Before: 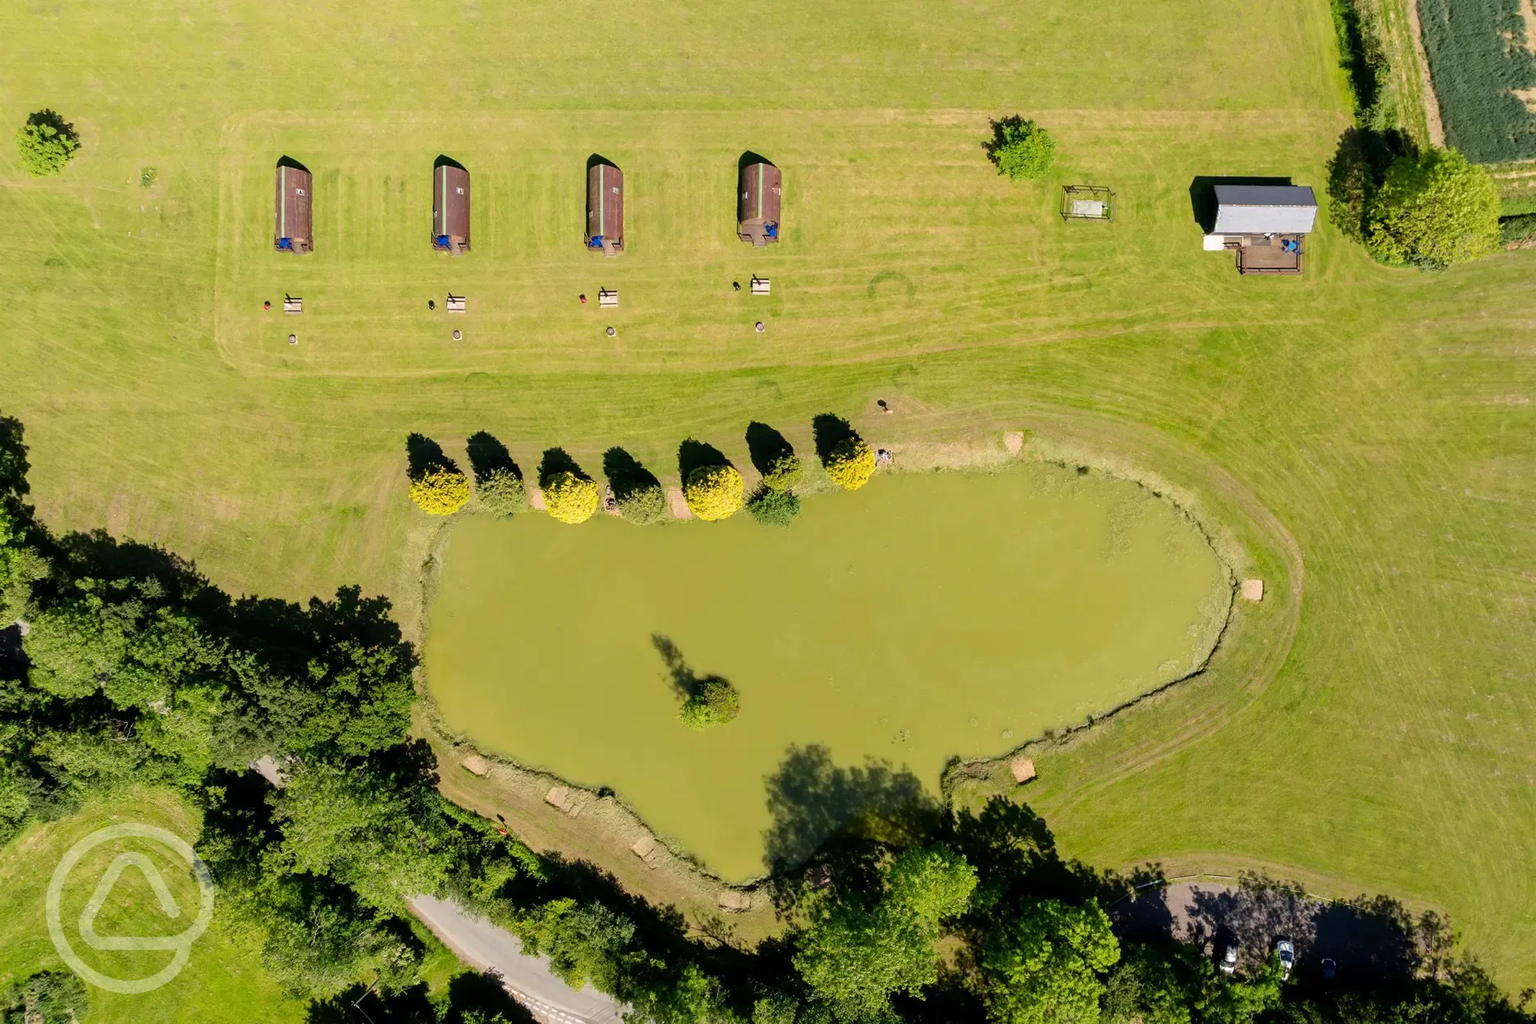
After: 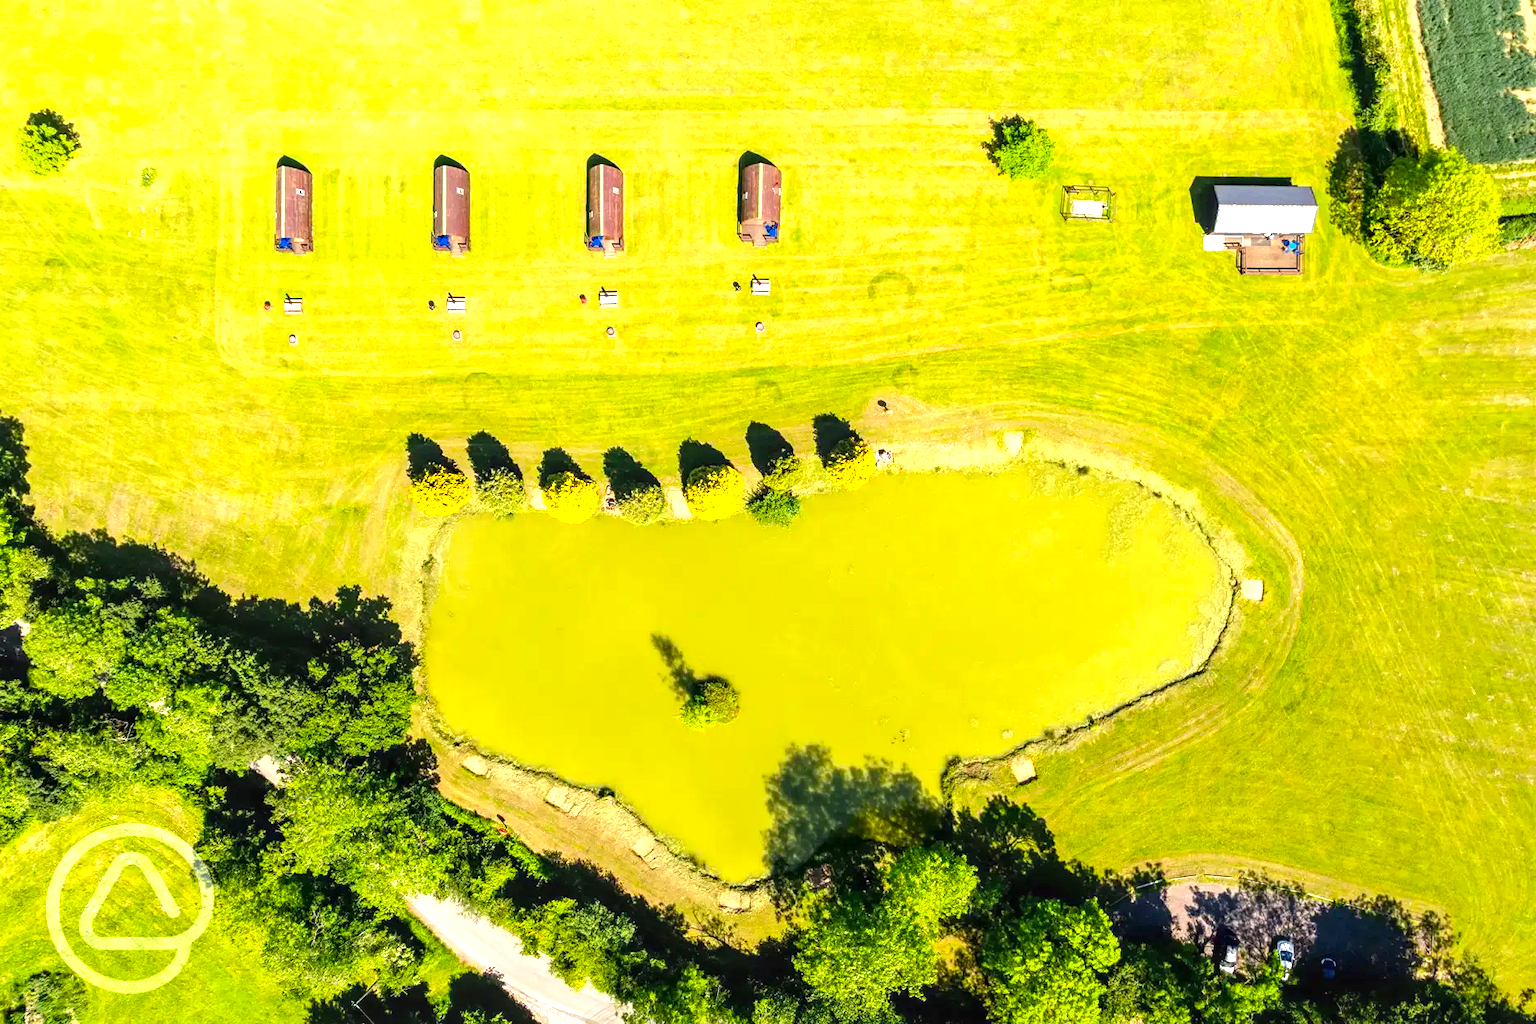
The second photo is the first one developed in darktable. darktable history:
local contrast: on, module defaults
exposure: black level correction 0, exposure 1.2 EV, compensate exposure bias true, compensate highlight preservation false
color balance rgb: perceptual saturation grading › global saturation 20%, global vibrance 20%
